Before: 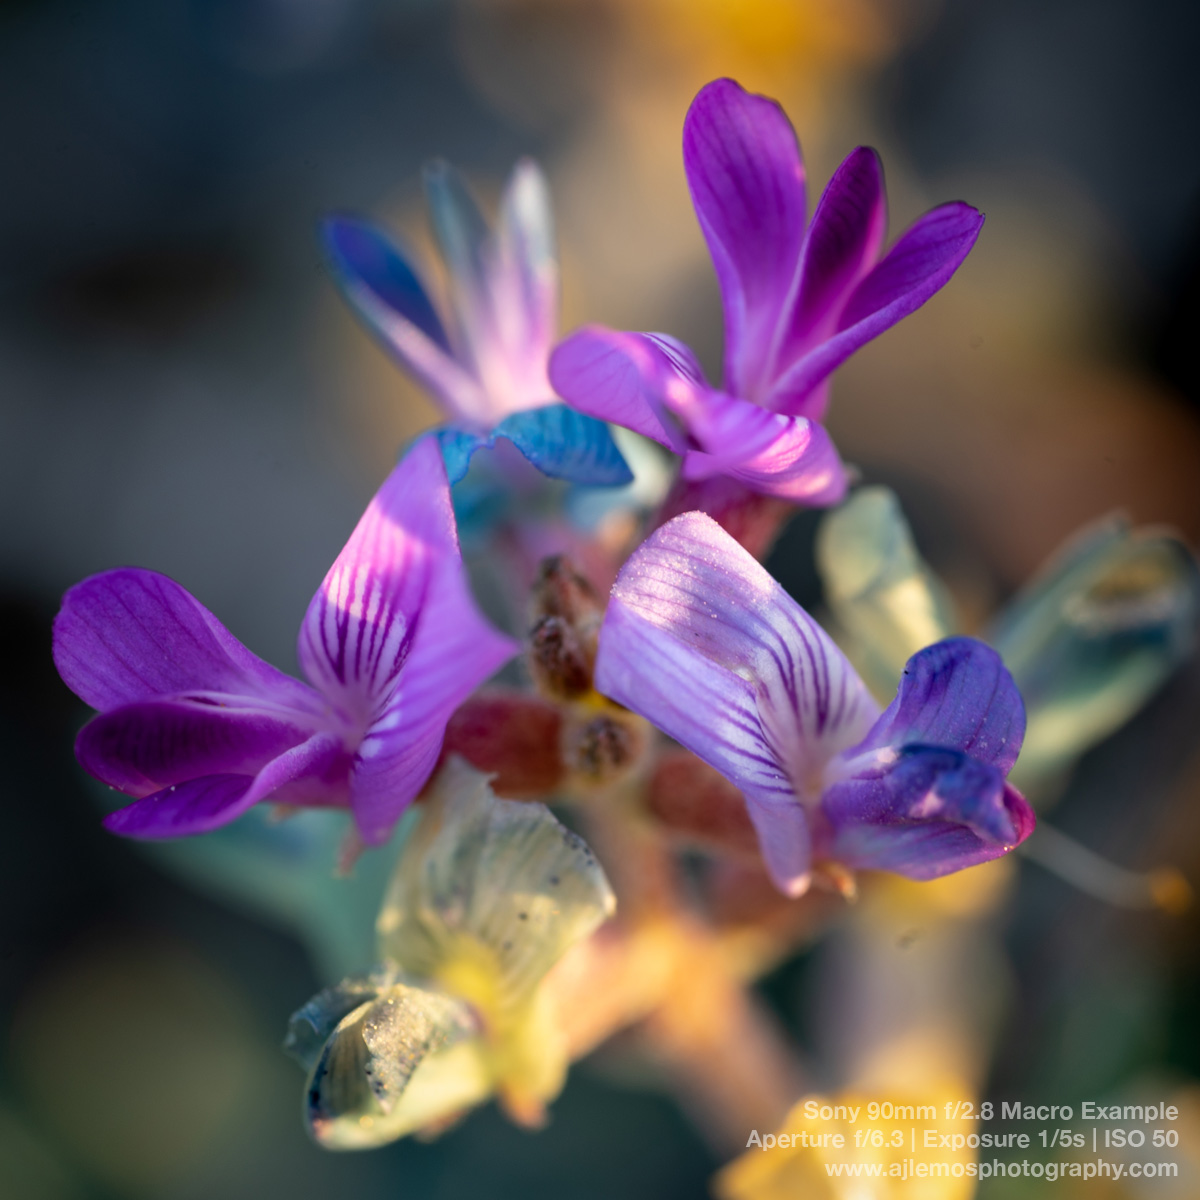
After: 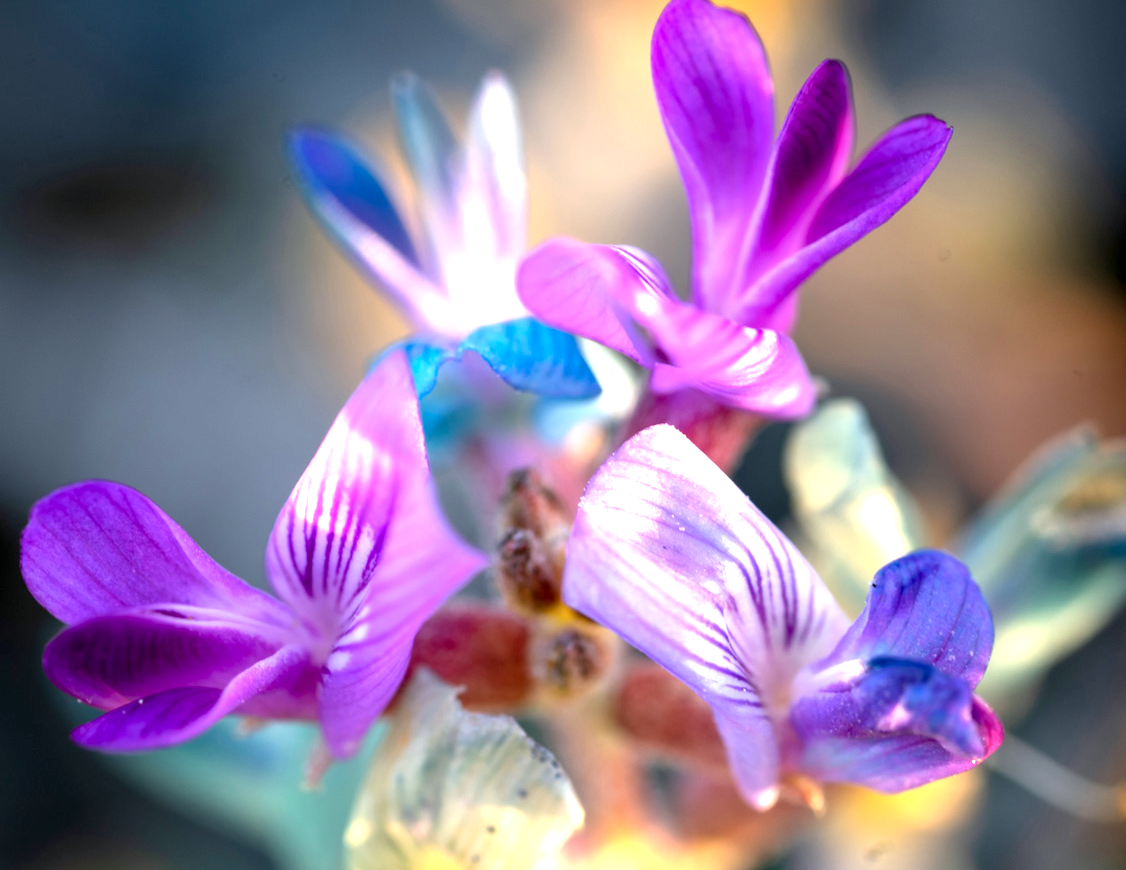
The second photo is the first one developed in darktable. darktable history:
color correction: highlights a* -0.137, highlights b* -5.91, shadows a* -0.137, shadows b* -0.137
exposure: black level correction 0.001, exposure 1.3 EV, compensate highlight preservation false
crop: left 2.737%, top 7.287%, right 3.421%, bottom 20.179%
